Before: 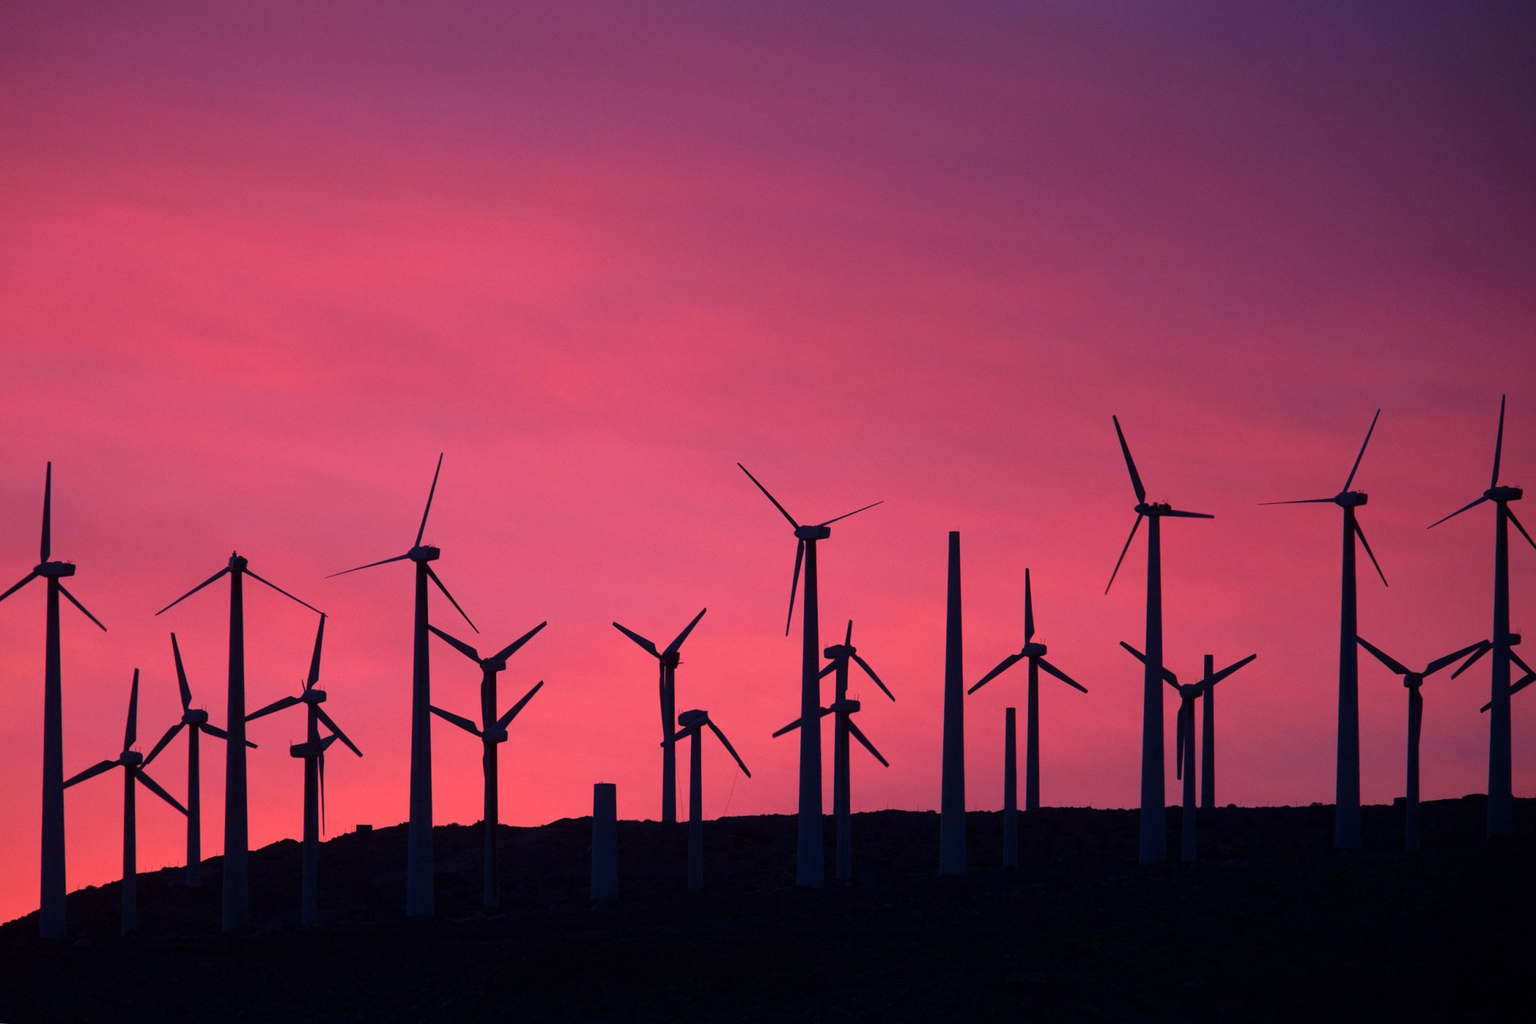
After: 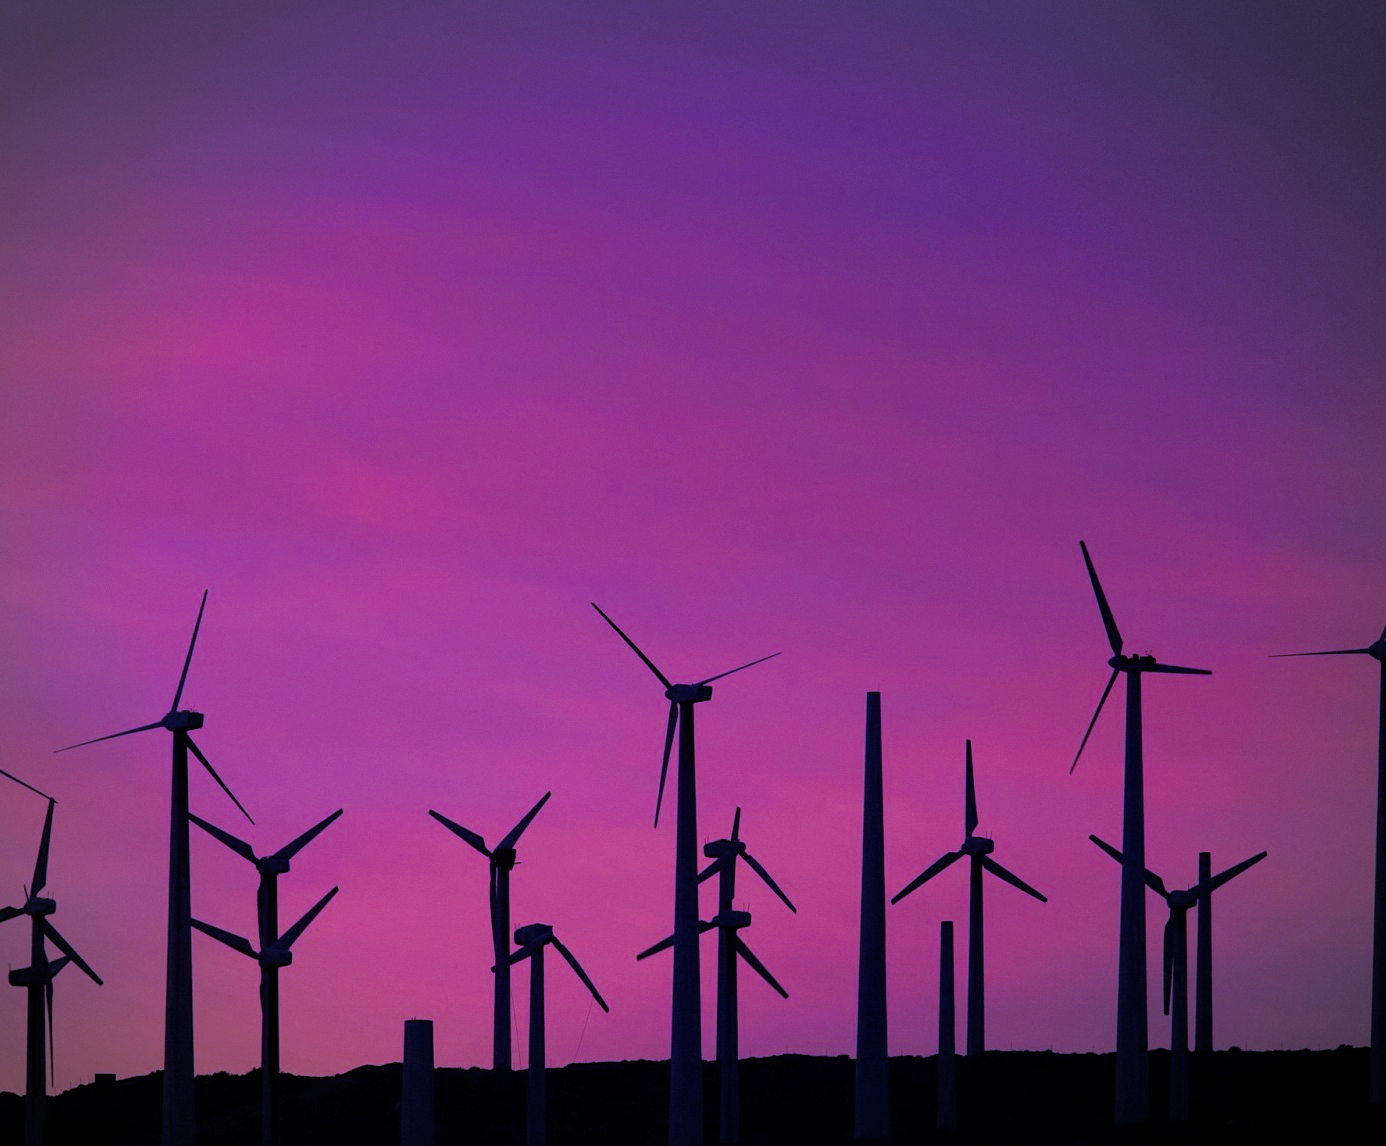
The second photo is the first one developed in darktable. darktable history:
vignetting: automatic ratio true
filmic rgb: black relative exposure -7.65 EV, white relative exposure 4.56 EV, hardness 3.61, contrast 1.05
crop: left 18.479%, right 12.2%, bottom 13.971%
white balance: red 0.766, blue 1.537
color correction: highlights a* 2.72, highlights b* 22.8
color balance rgb: shadows fall-off 101%, linear chroma grading › mid-tones 7.63%, perceptual saturation grading › mid-tones 11.68%, mask middle-gray fulcrum 22.45%, global vibrance 10.11%, saturation formula JzAzBz (2021)
